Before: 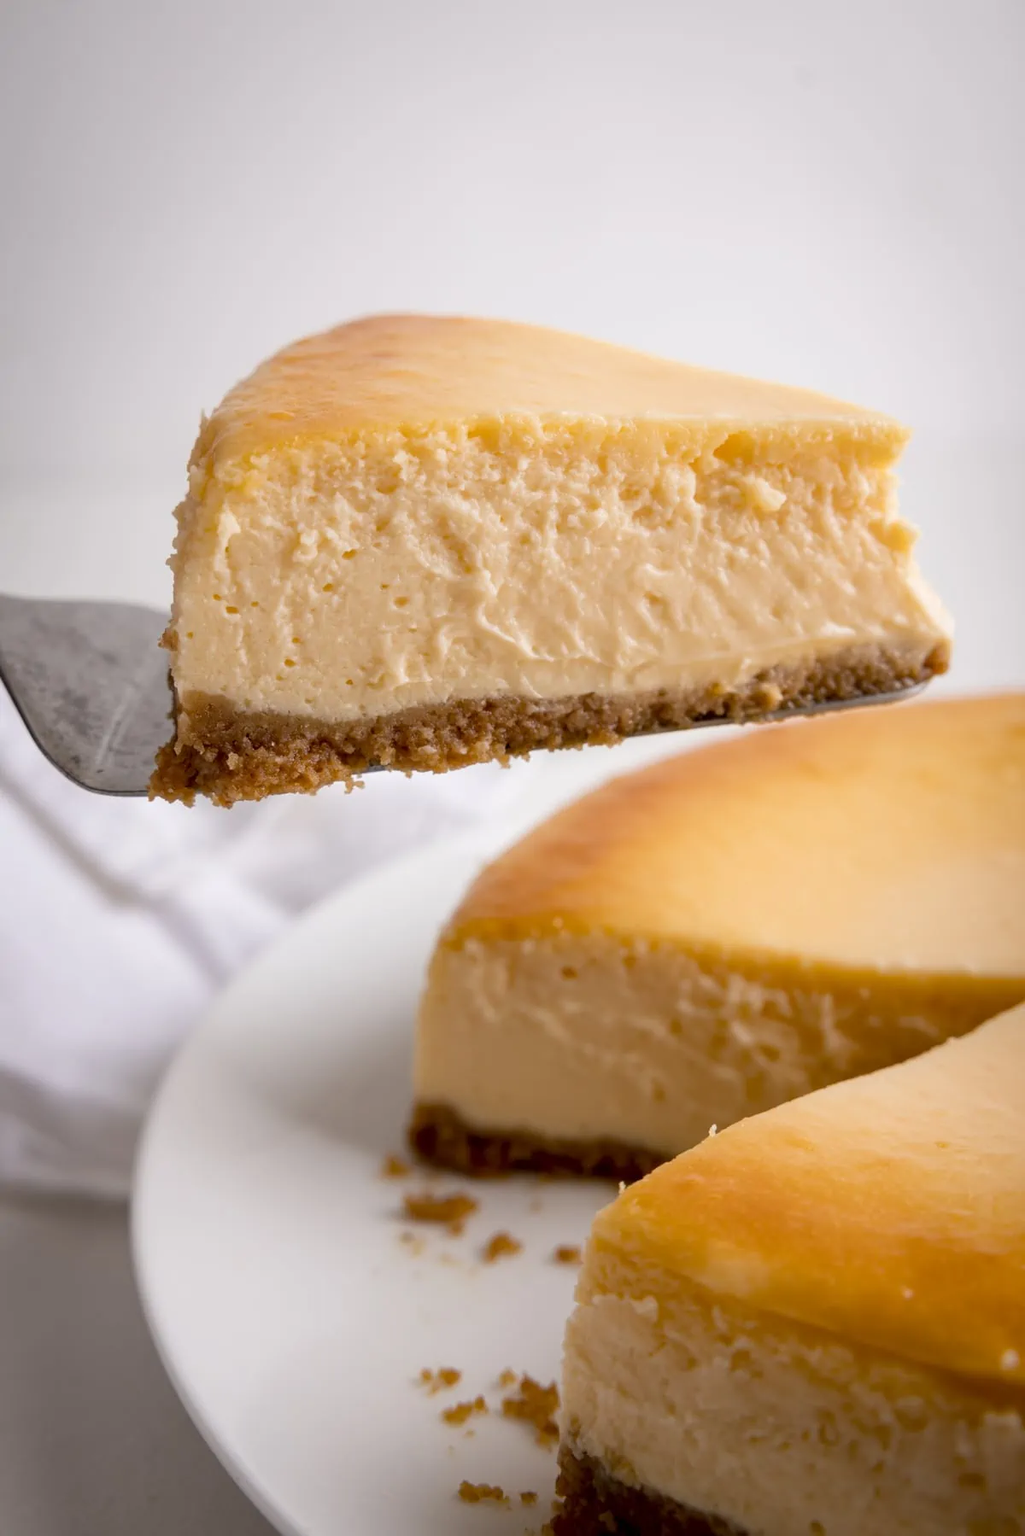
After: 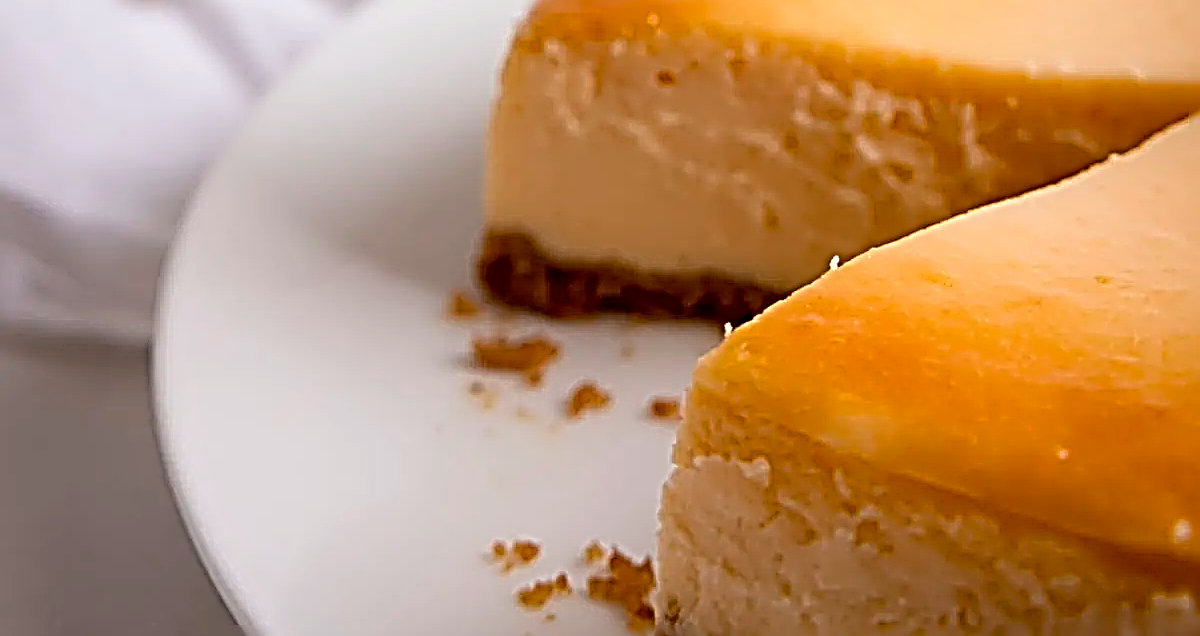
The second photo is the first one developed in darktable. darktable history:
contrast equalizer: octaves 7, y [[0.509, 0.517, 0.523, 0.523, 0.517, 0.509], [0.5 ×6], [0.5 ×6], [0 ×6], [0 ×6]], mix 0.136
color correction: highlights b* 0.015, saturation 1.1
crop and rotate: top 58.987%, bottom 5.614%
sharpen: radius 4.029, amount 1.996
tone equalizer: on, module defaults
